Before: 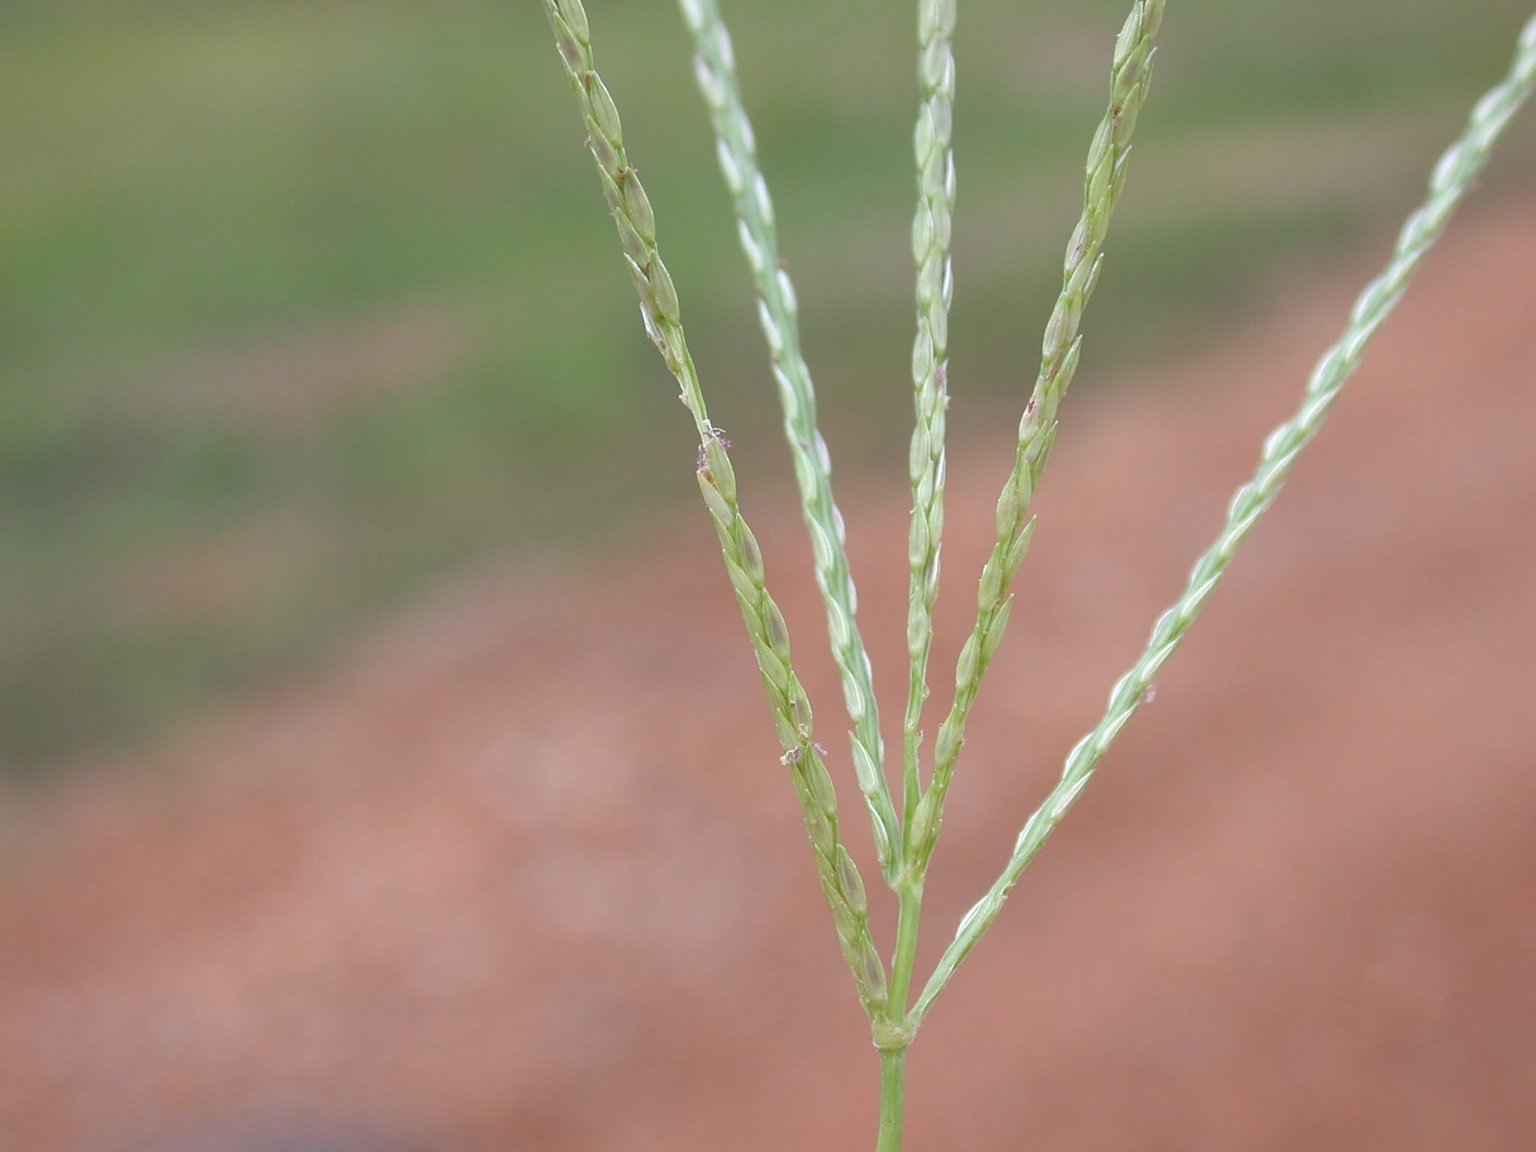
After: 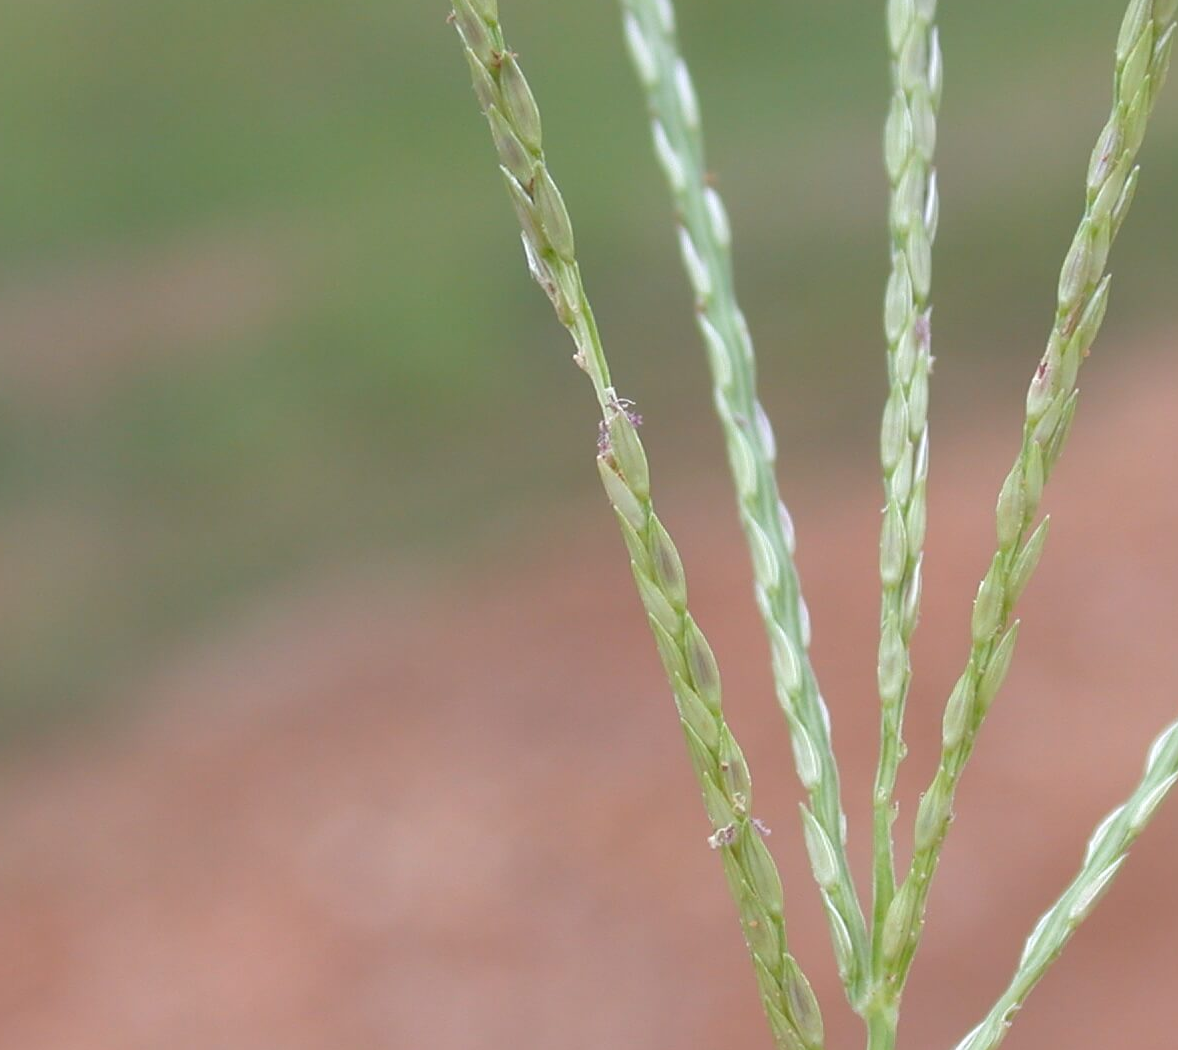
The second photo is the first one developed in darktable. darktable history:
crop: left 16.223%, top 11.218%, right 26.244%, bottom 20.371%
